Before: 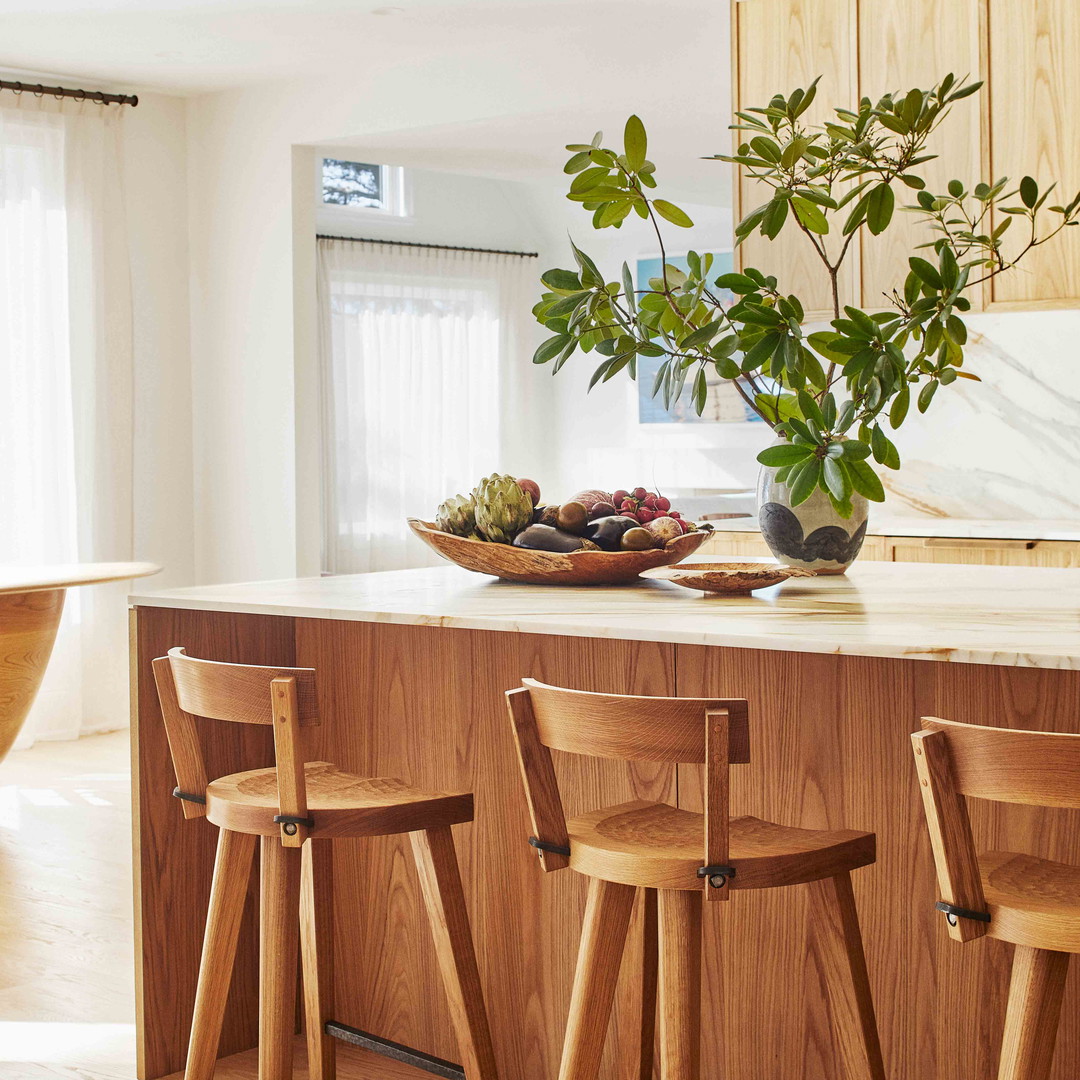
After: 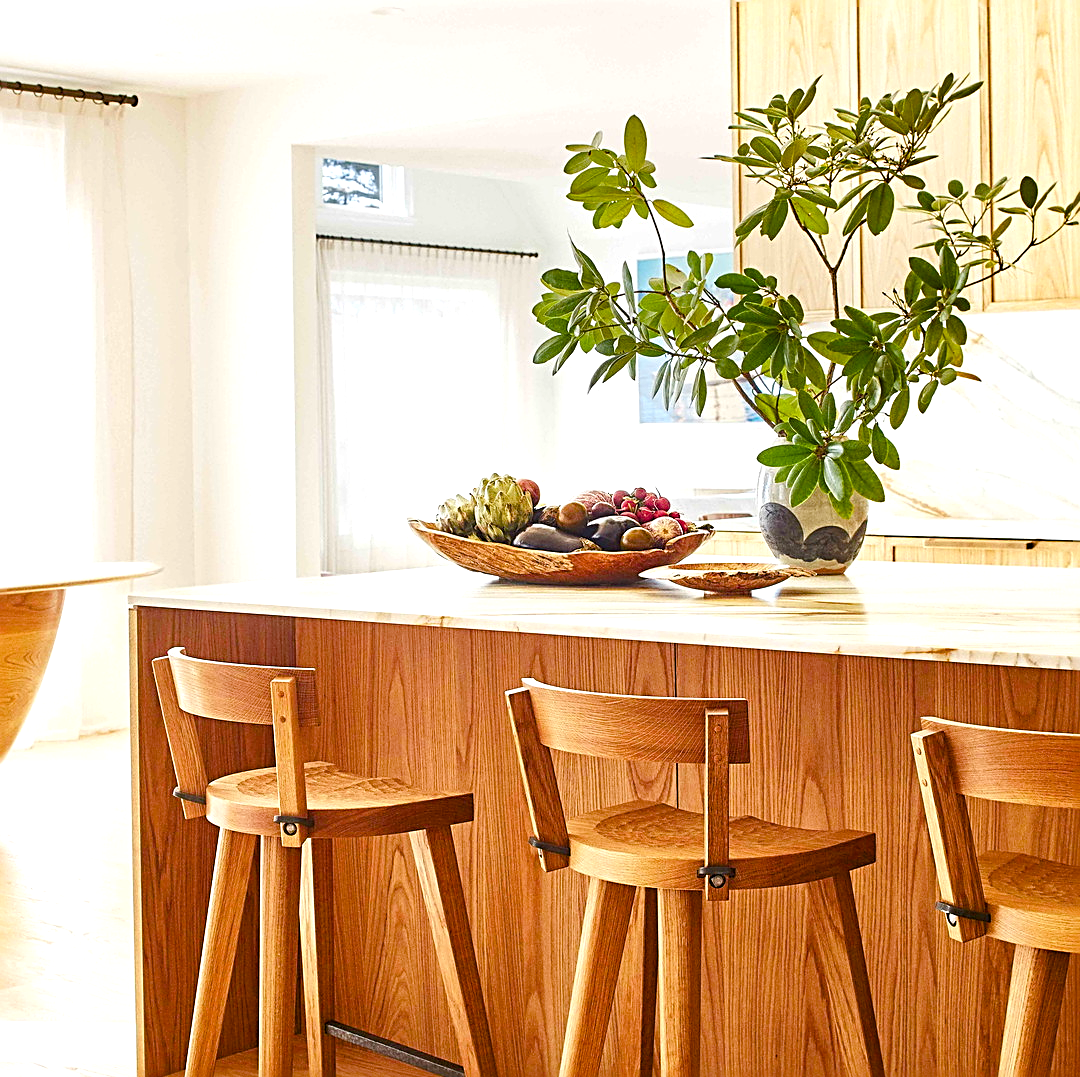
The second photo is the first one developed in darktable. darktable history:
exposure: black level correction 0, exposure 0.692 EV, compensate exposure bias true, compensate highlight preservation false
color balance rgb: shadows lift › luminance -20.305%, perceptual saturation grading › global saturation 34.963%, perceptual saturation grading › highlights -25.215%, perceptual saturation grading › shadows 50.004%, global vibrance -16.41%, contrast -6.331%
crop: top 0.029%, bottom 0.198%
sharpen: radius 2.545, amount 0.651
